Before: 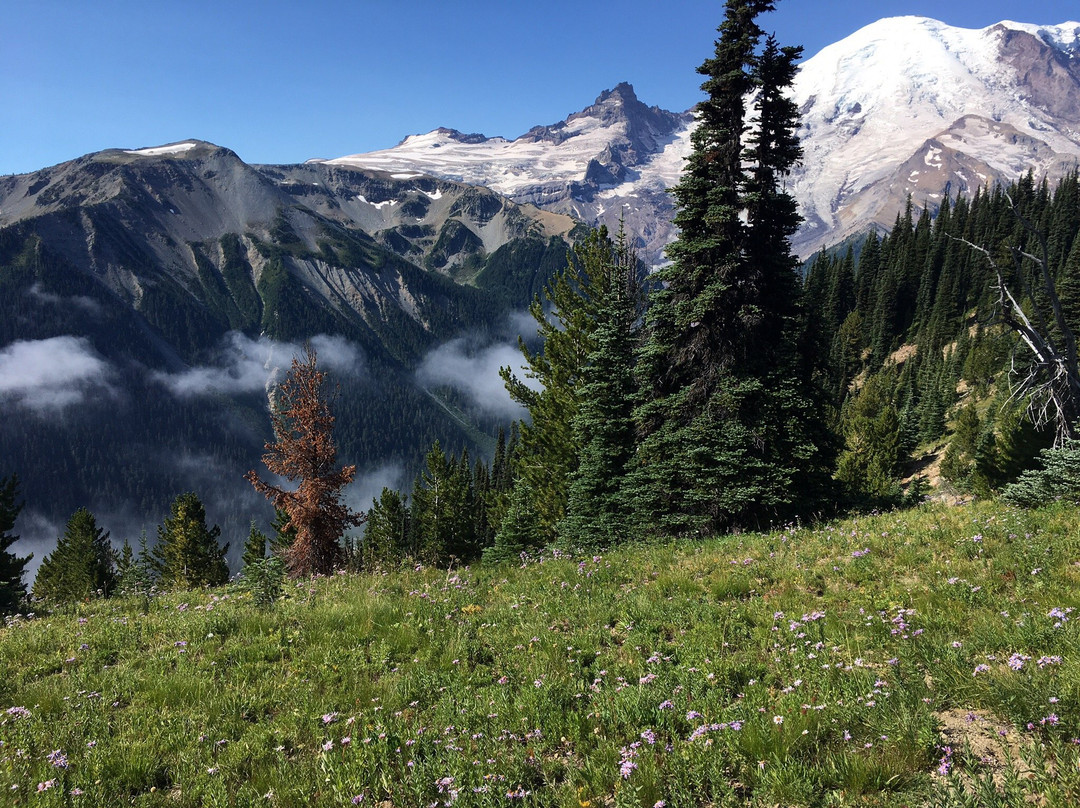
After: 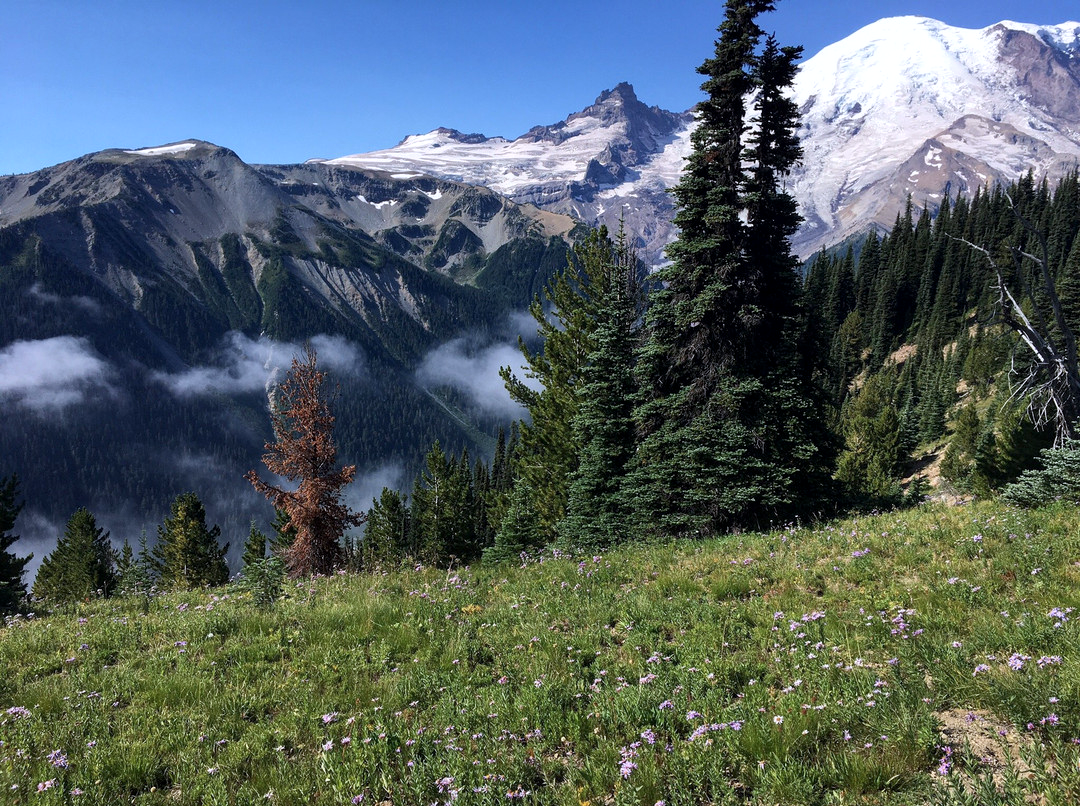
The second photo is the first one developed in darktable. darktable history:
local contrast: highlights 100%, shadows 100%, detail 120%, midtone range 0.2
crop: top 0.05%, bottom 0.098%
color calibration: illuminant as shot in camera, x 0.358, y 0.373, temperature 4628.91 K
